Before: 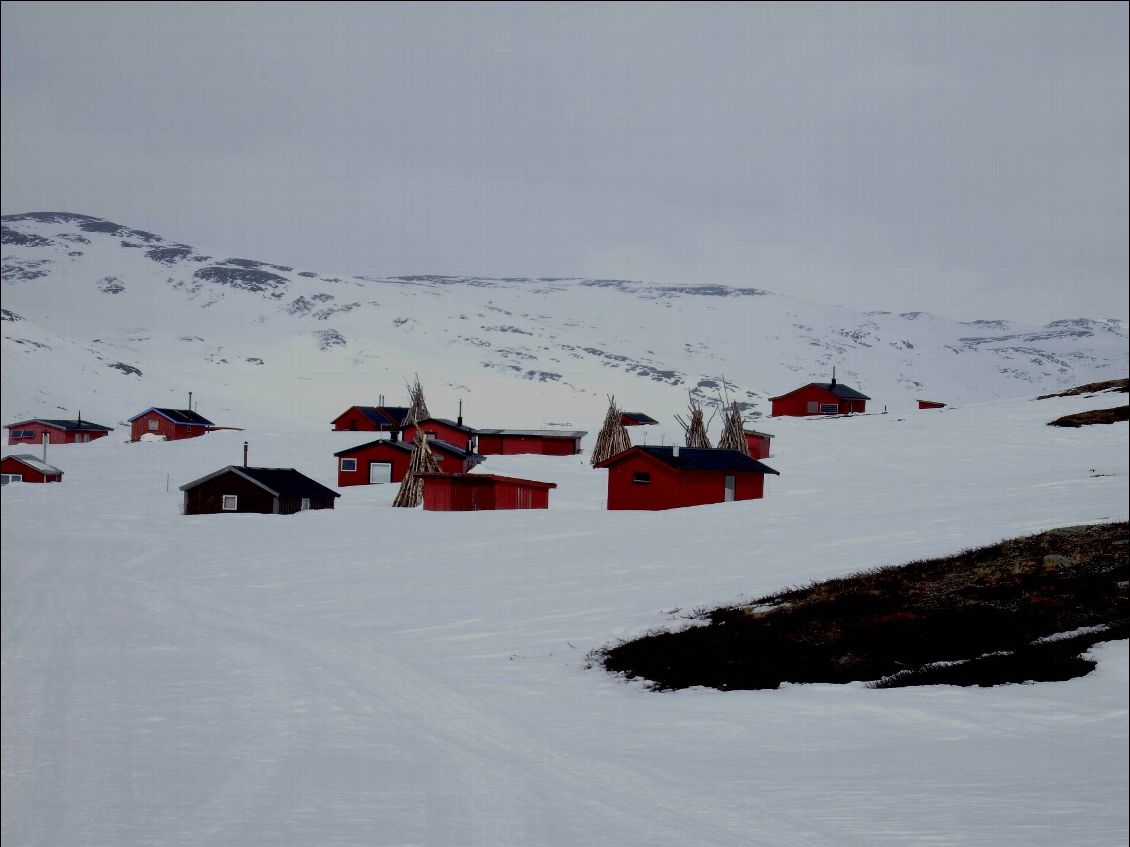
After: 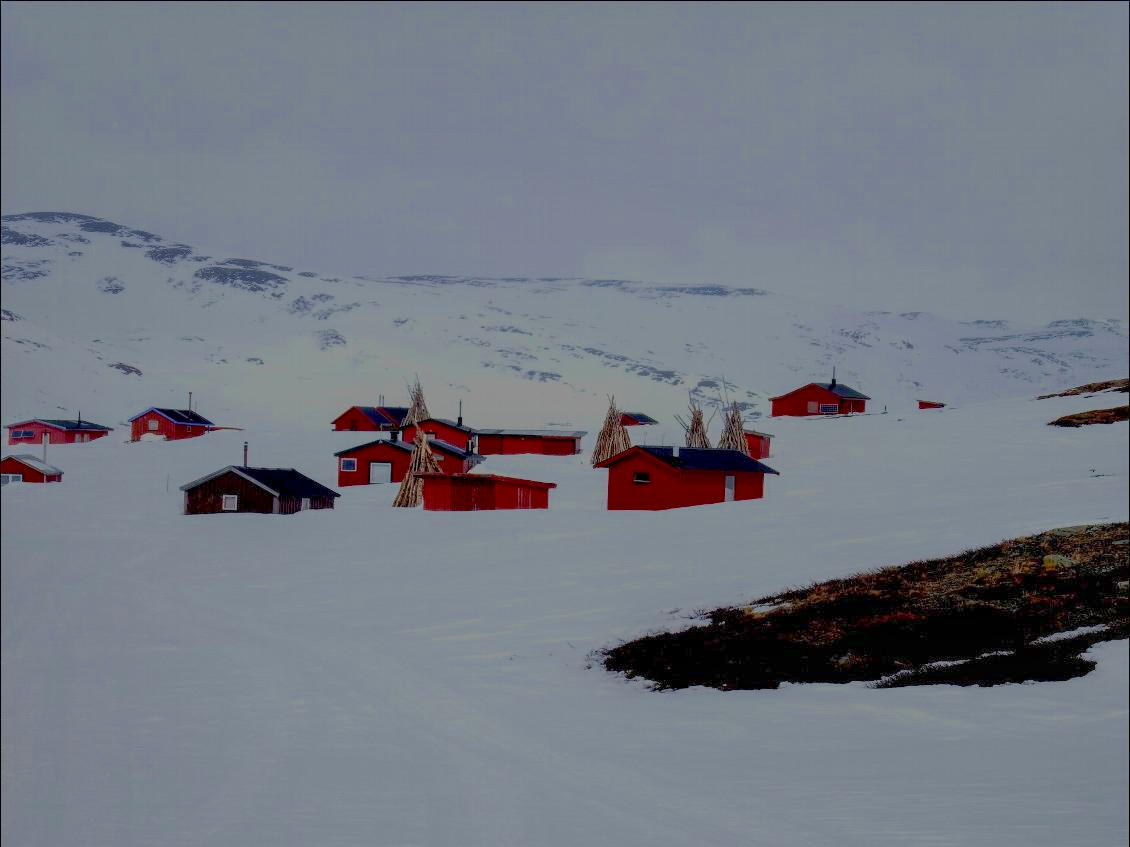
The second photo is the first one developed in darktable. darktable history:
color balance rgb: perceptual saturation grading › global saturation 30%, global vibrance 20%
local contrast: on, module defaults
filmic rgb: black relative exposure -16 EV, white relative exposure 8 EV, threshold 3 EV, hardness 4.17, latitude 50%, contrast 0.5, color science v5 (2021), contrast in shadows safe, contrast in highlights safe, enable highlight reconstruction true
white balance: emerald 1
